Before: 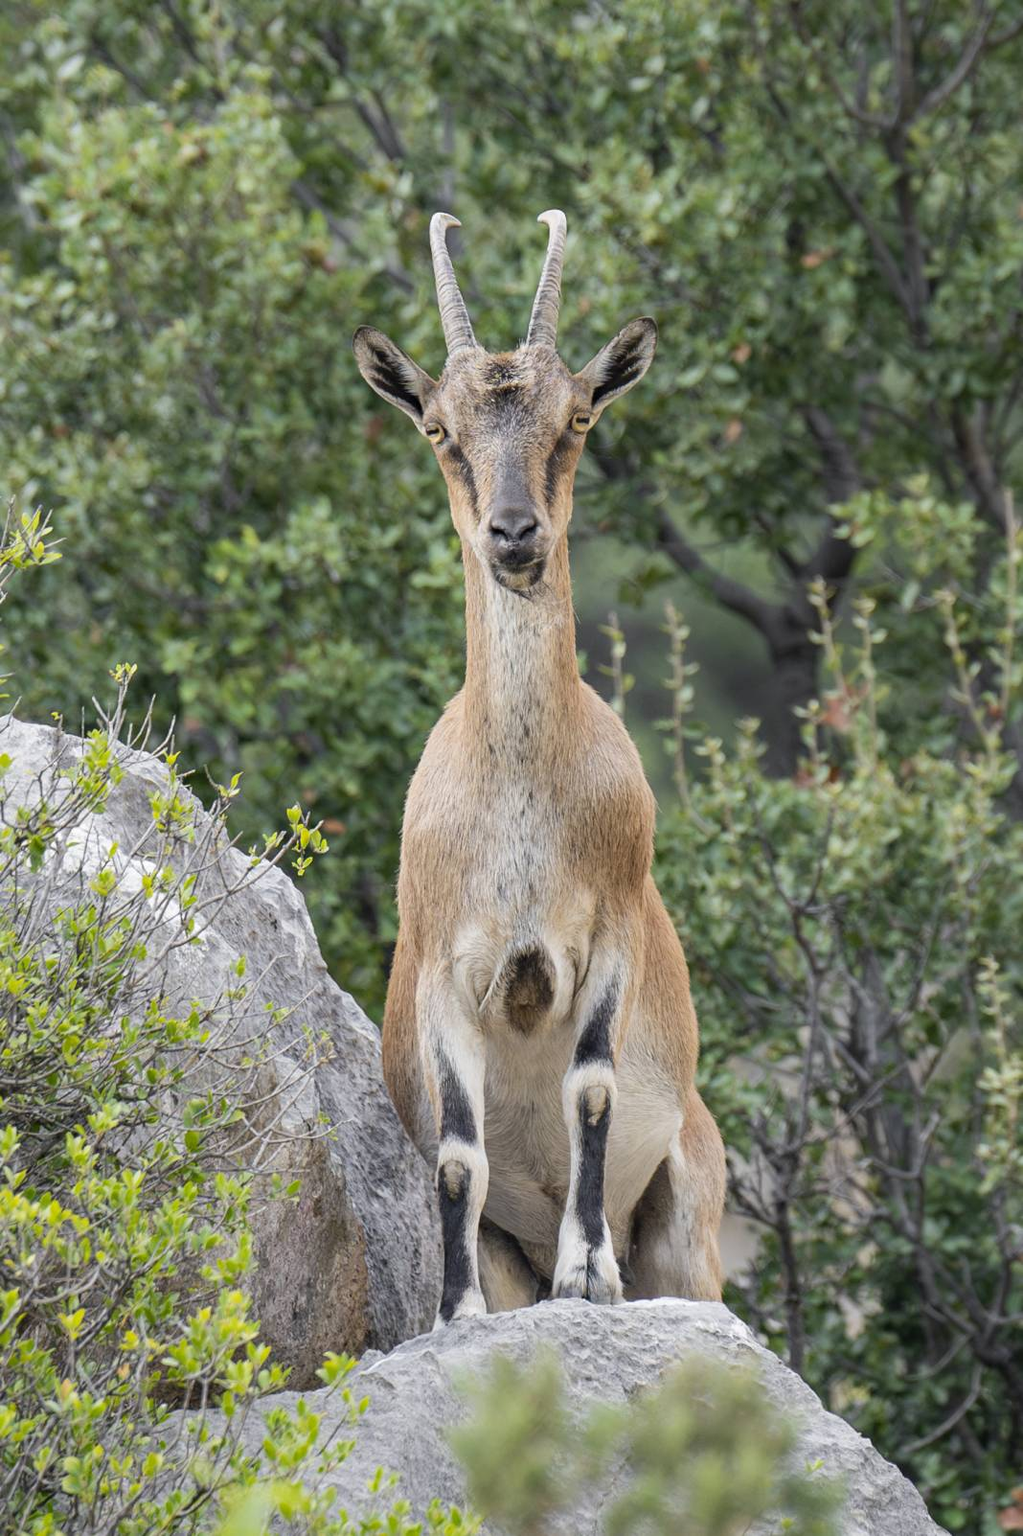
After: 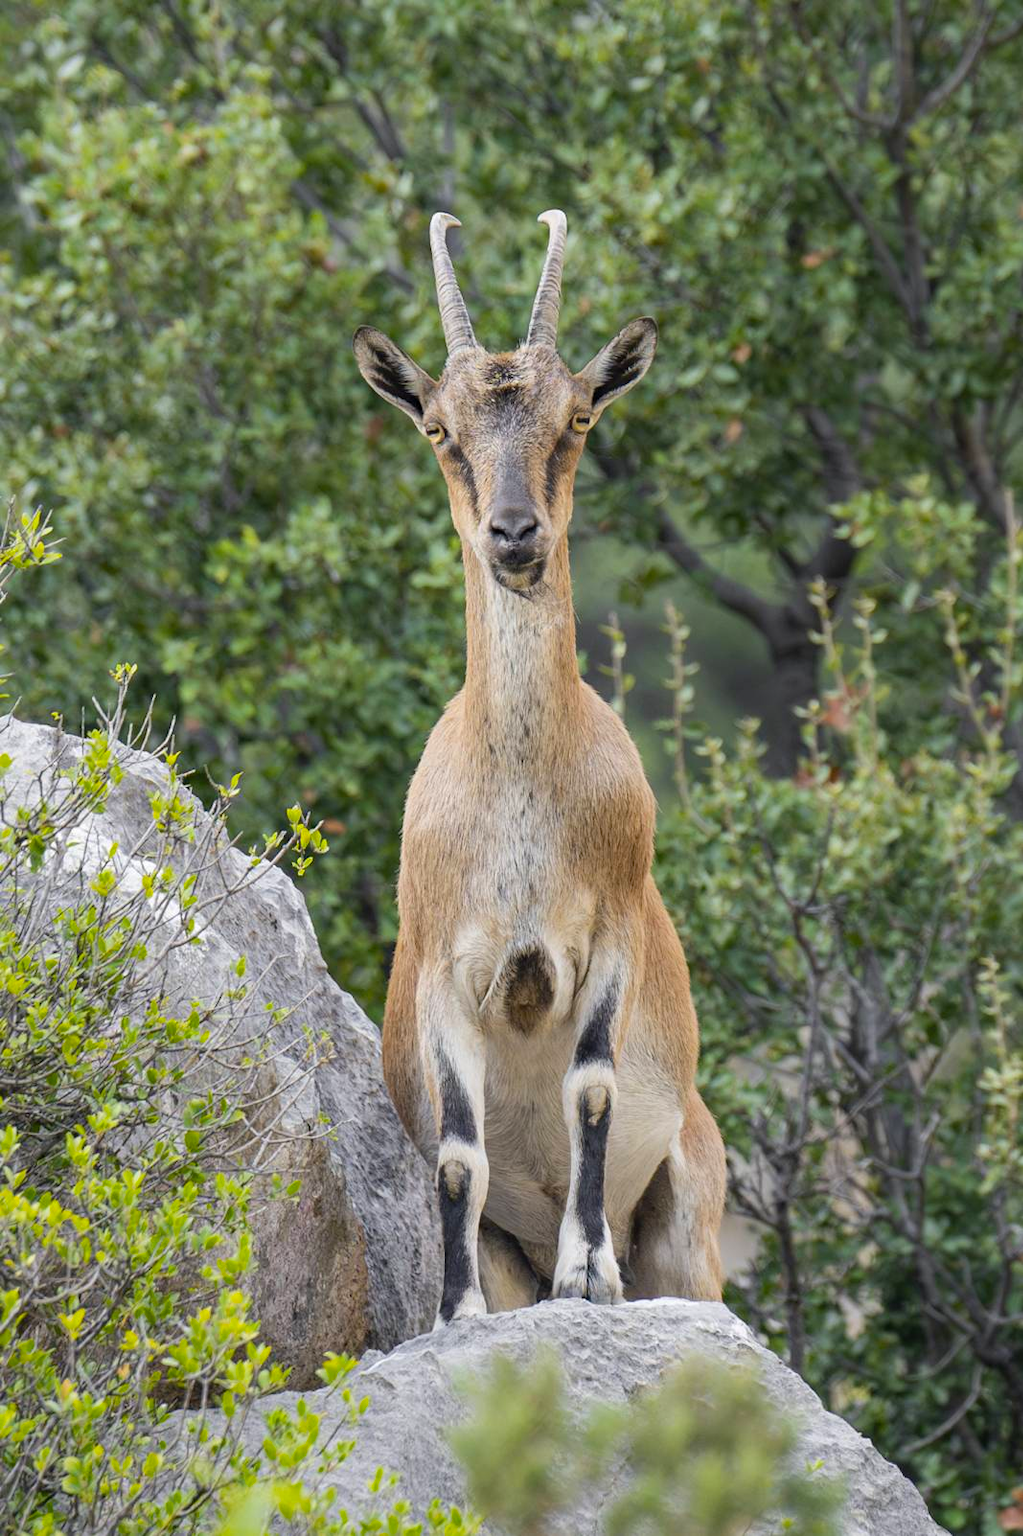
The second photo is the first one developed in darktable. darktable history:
color balance rgb: perceptual saturation grading › global saturation 19.947%, global vibrance 14.246%
